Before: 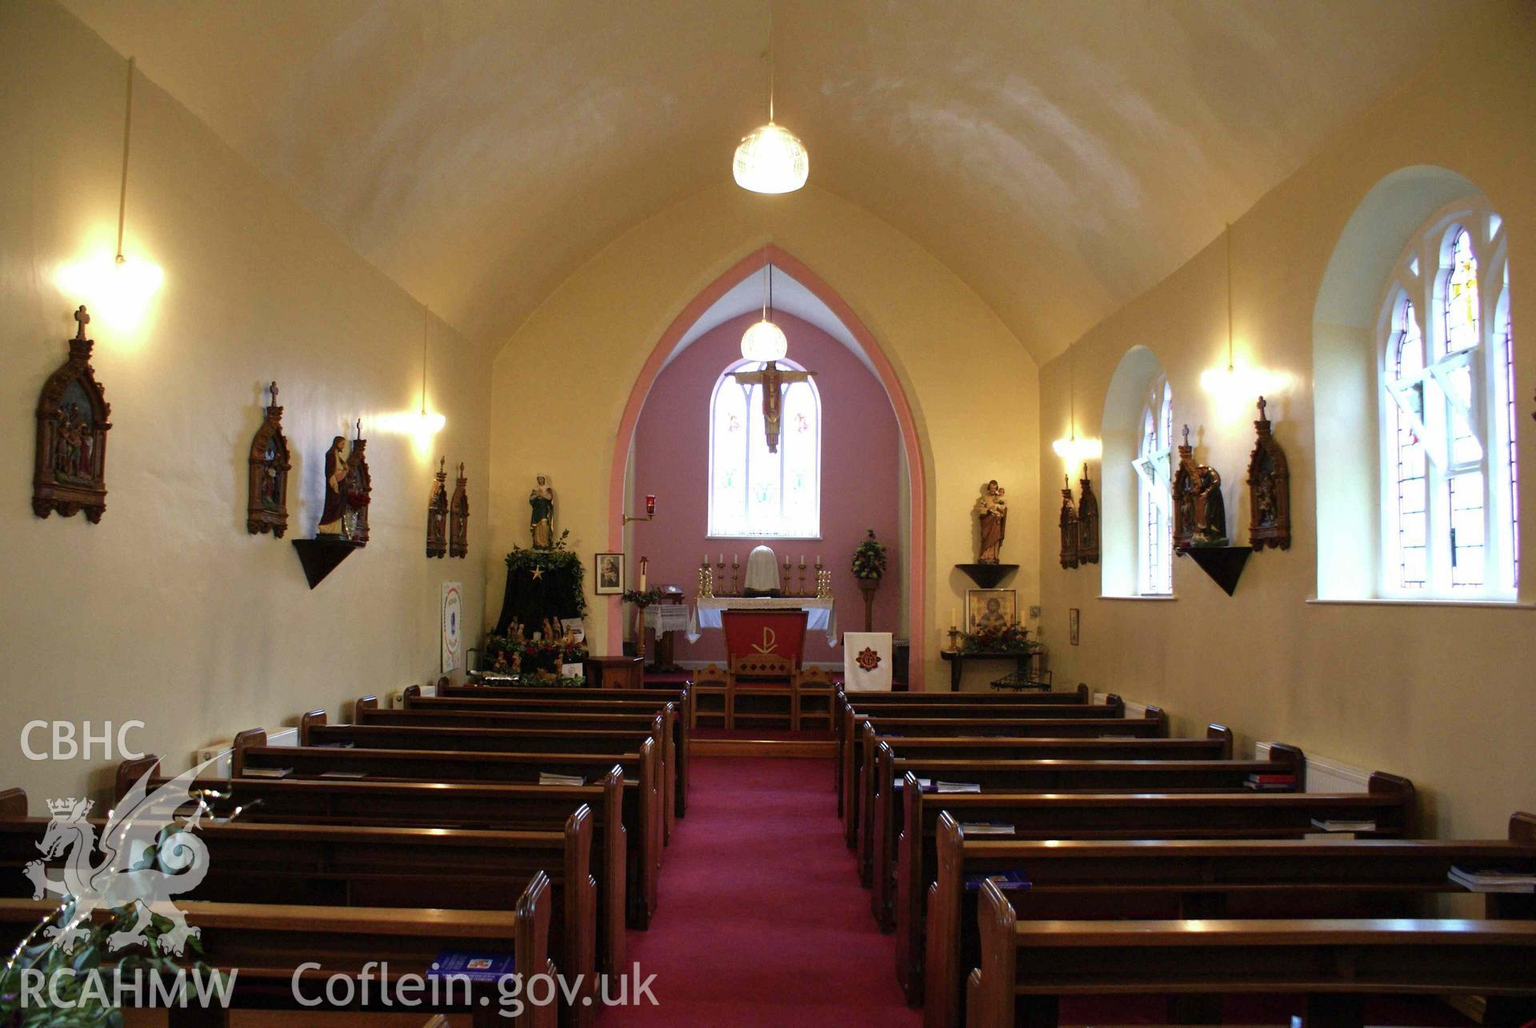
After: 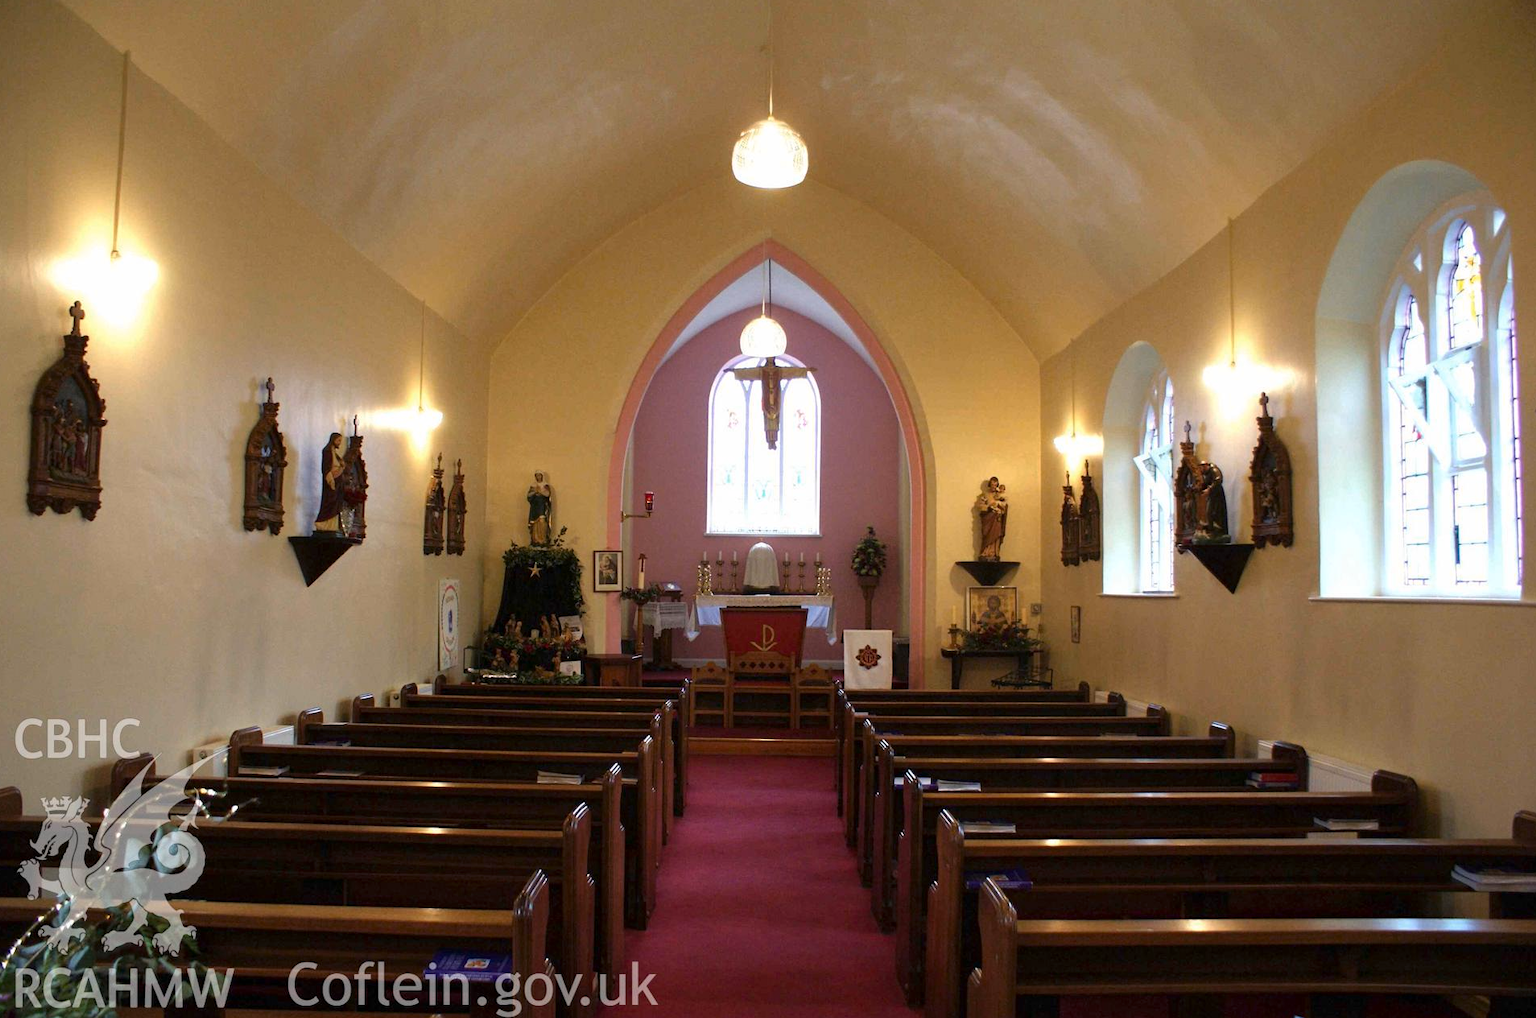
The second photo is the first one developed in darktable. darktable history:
crop: left 0.414%, top 0.632%, right 0.184%, bottom 0.916%
